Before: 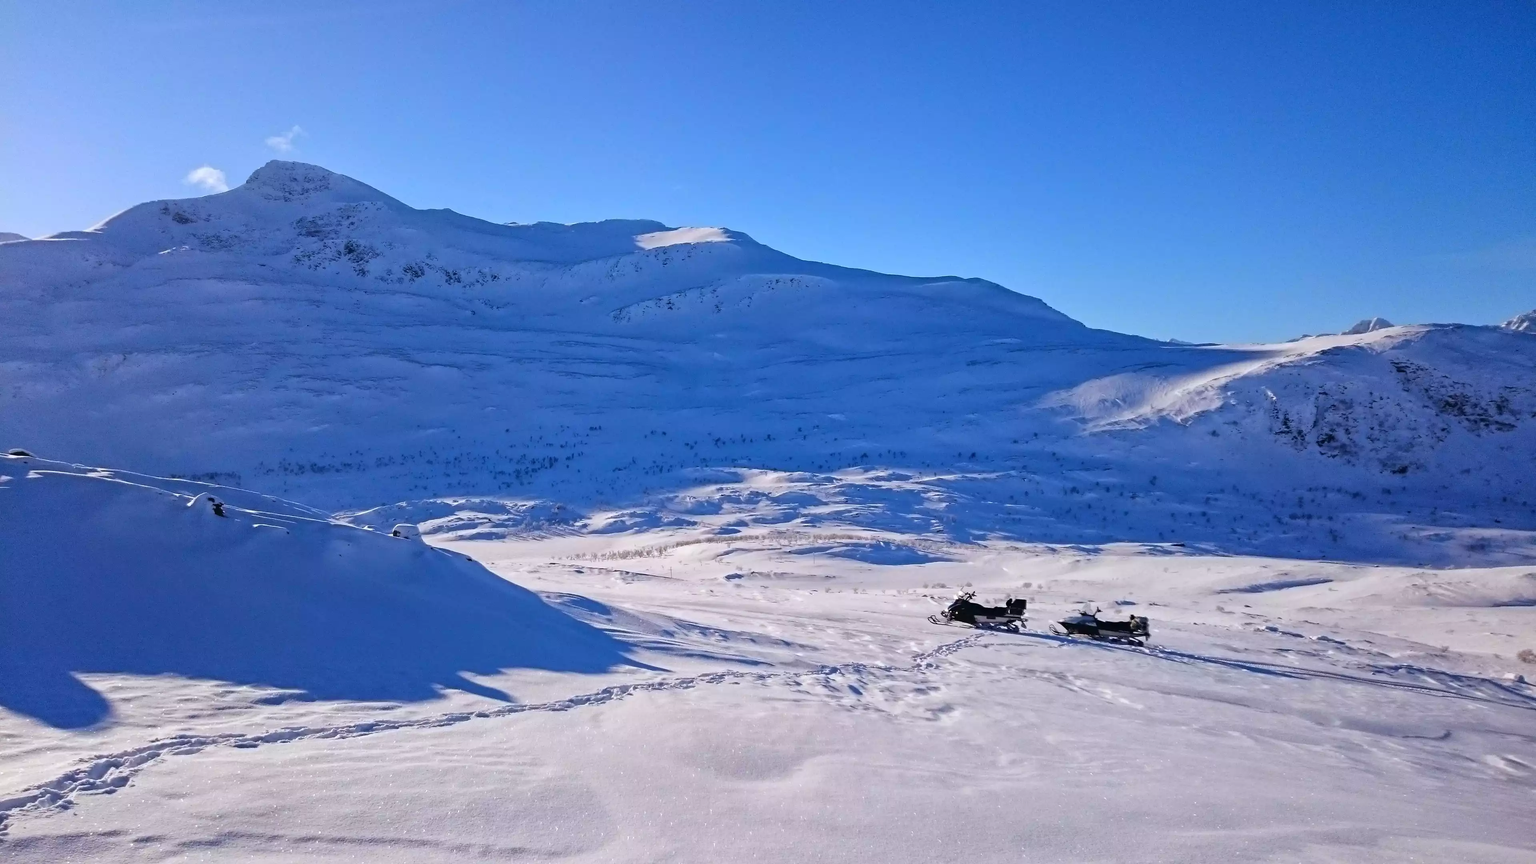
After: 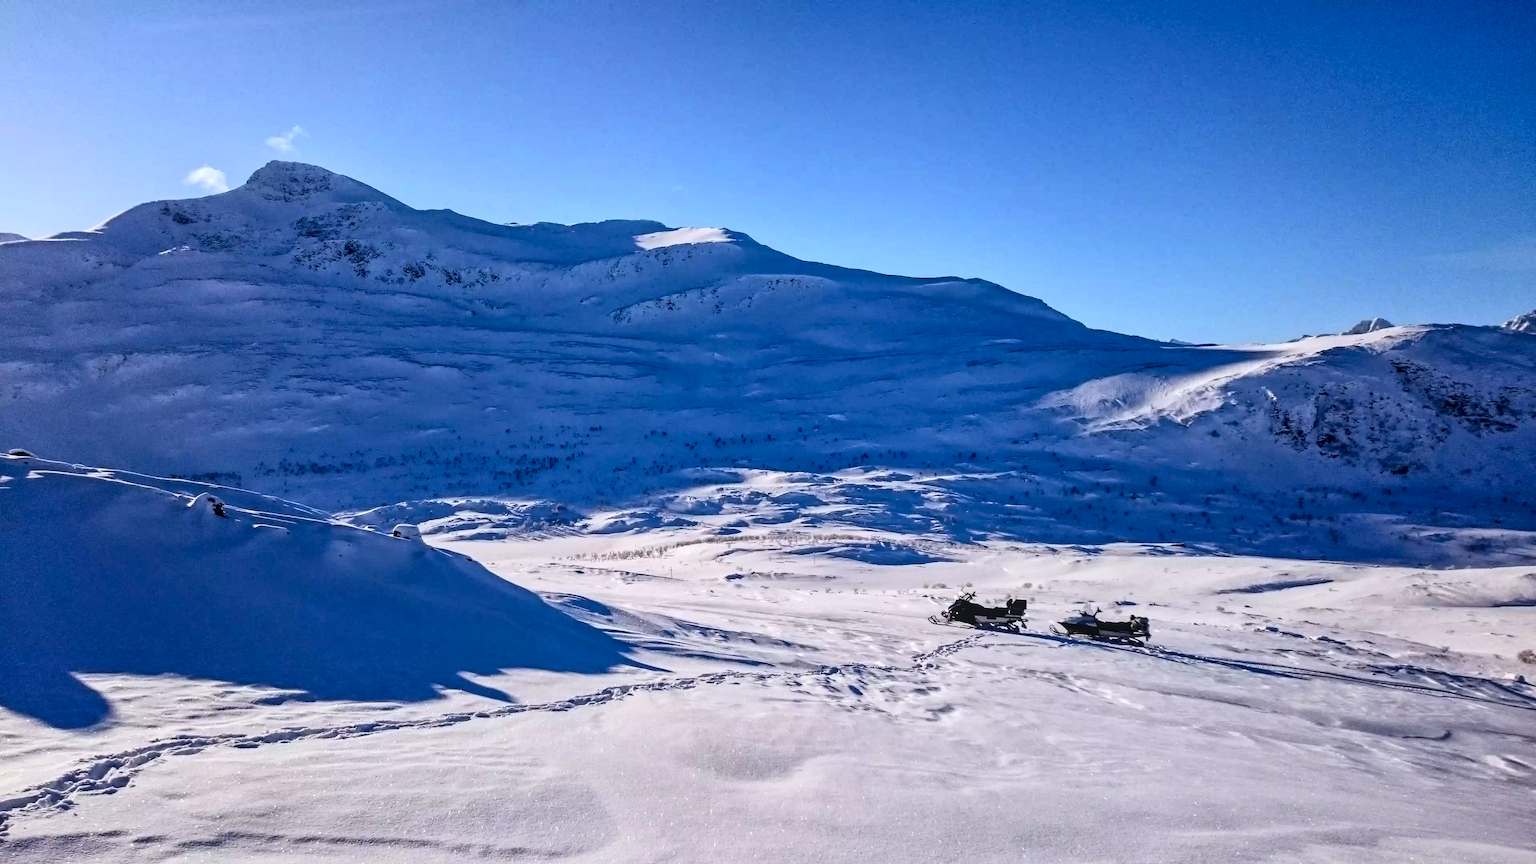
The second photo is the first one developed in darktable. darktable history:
contrast brightness saturation: contrast 0.288
local contrast: on, module defaults
exposure: black level correction 0.001, exposure -0.123 EV, compensate highlight preservation false
shadows and highlights: shadows 36.29, highlights -27.63, soften with gaussian
